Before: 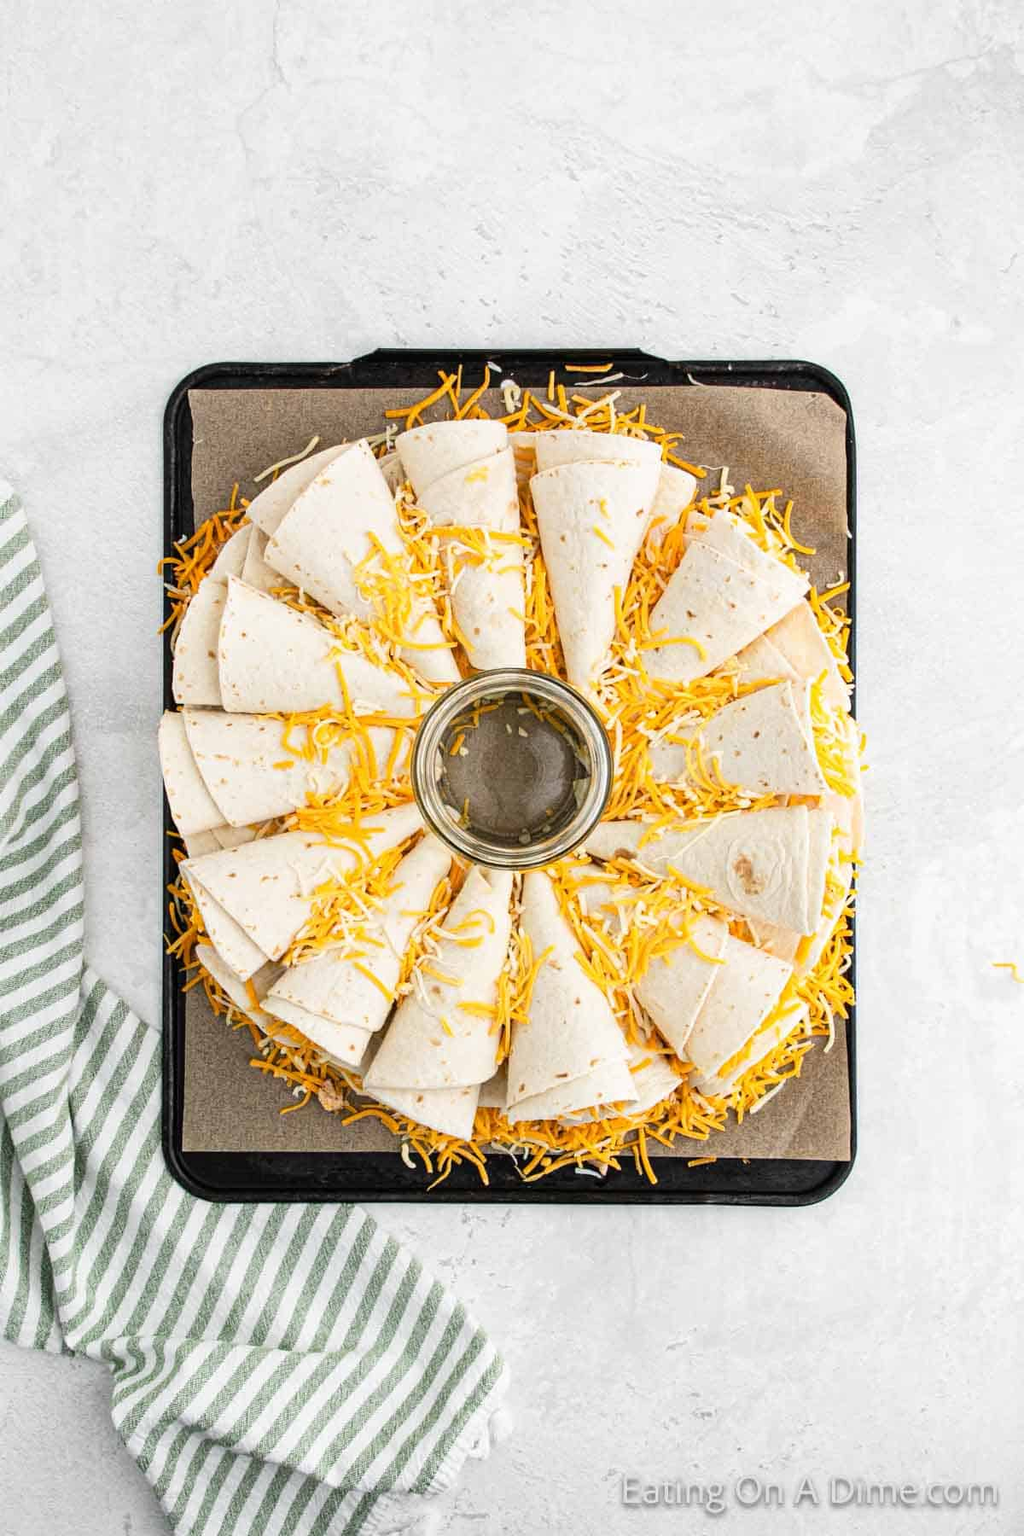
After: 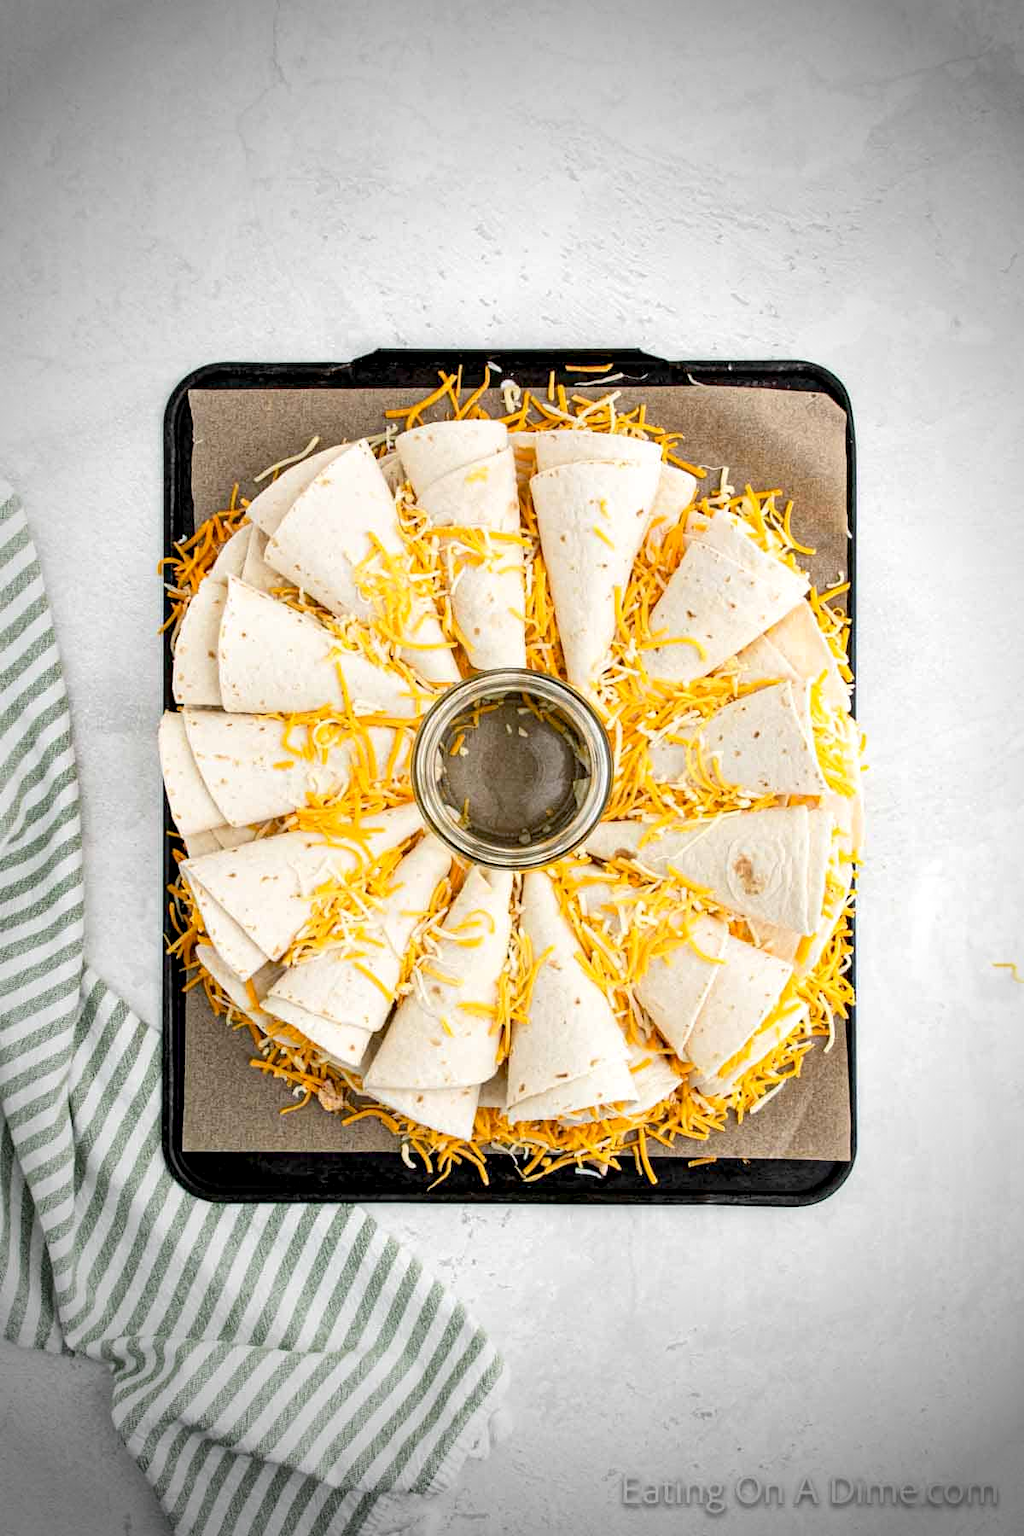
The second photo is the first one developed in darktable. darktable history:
exposure: black level correction 0.008, exposure 0.093 EV, compensate highlight preservation false
vignetting: fall-off start 64.01%, brightness -0.729, saturation -0.488, width/height ratio 0.884
